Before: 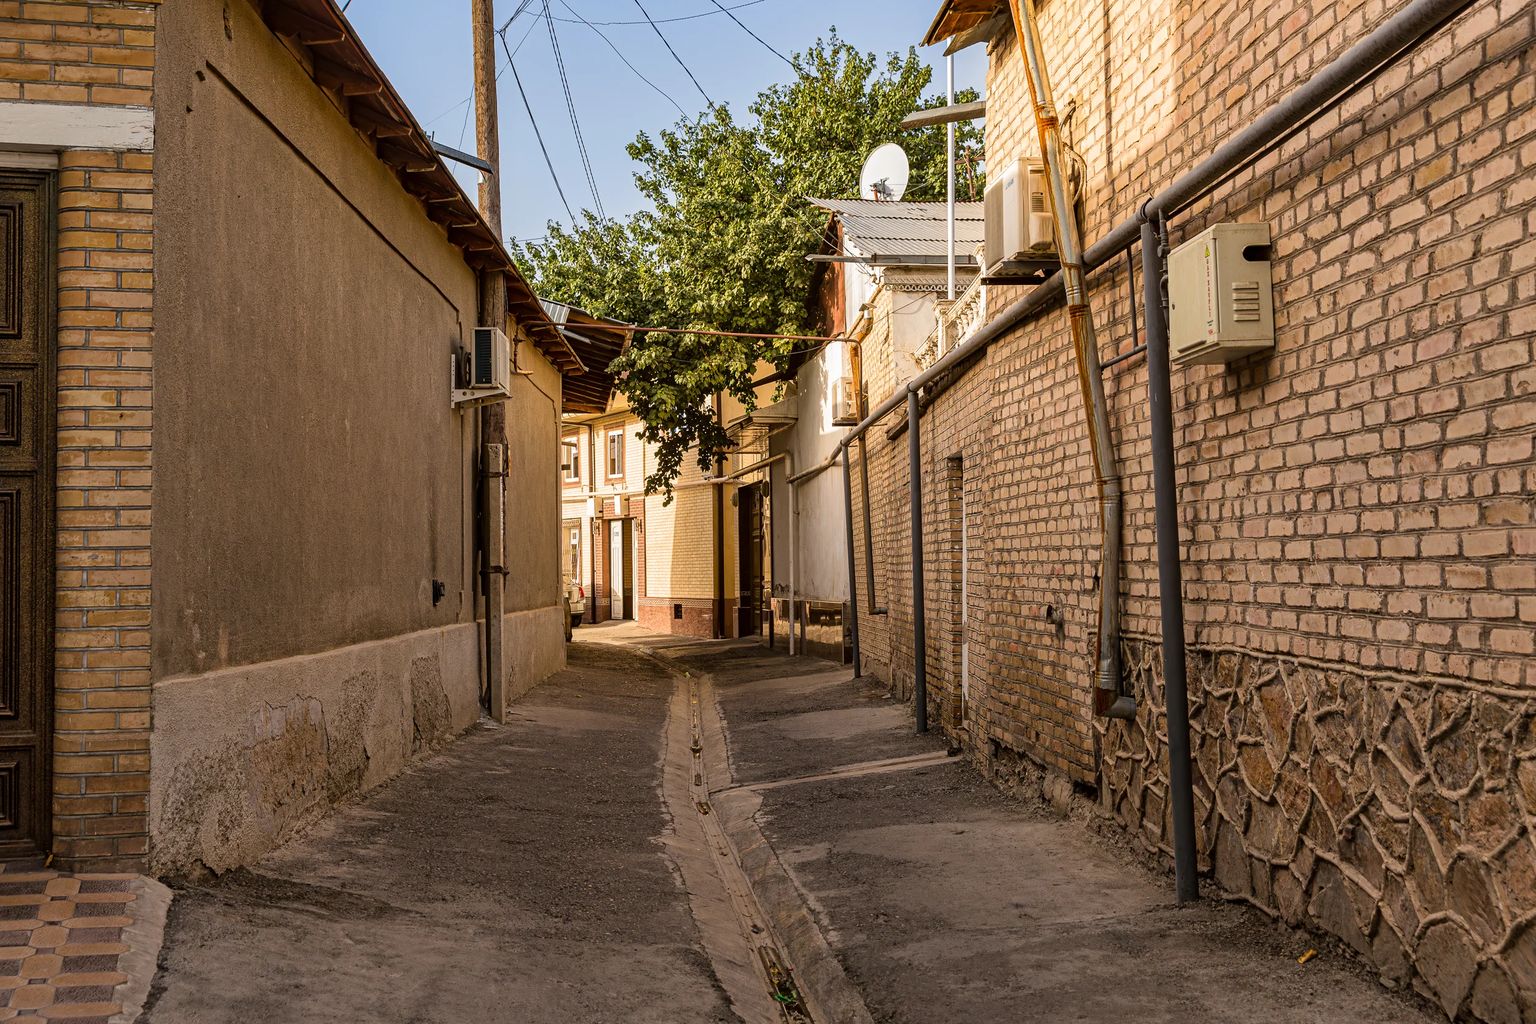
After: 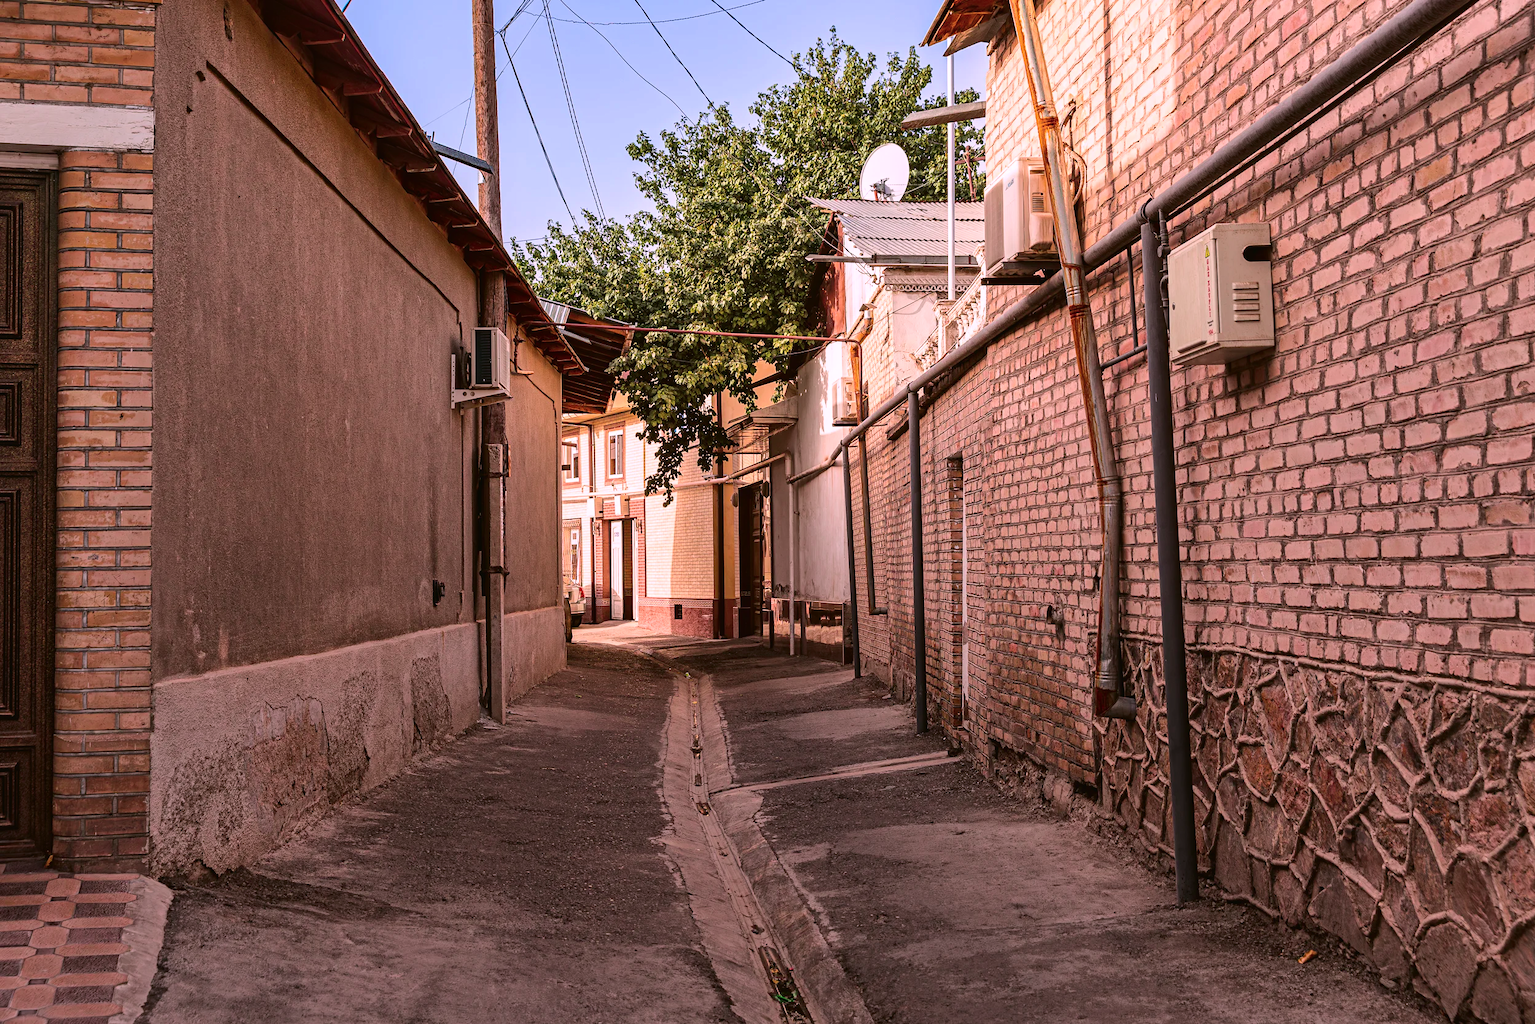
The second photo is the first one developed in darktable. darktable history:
white balance: red 1.066, blue 1.119
tone curve: curves: ch0 [(0, 0.021) (0.059, 0.053) (0.212, 0.18) (0.337, 0.304) (0.495, 0.505) (0.725, 0.731) (0.89, 0.919) (1, 1)]; ch1 [(0, 0) (0.094, 0.081) (0.285, 0.299) (0.413, 0.43) (0.479, 0.475) (0.54, 0.55) (0.615, 0.65) (0.683, 0.688) (1, 1)]; ch2 [(0, 0) (0.257, 0.217) (0.434, 0.434) (0.498, 0.507) (0.599, 0.578) (1, 1)], color space Lab, independent channels, preserve colors none
